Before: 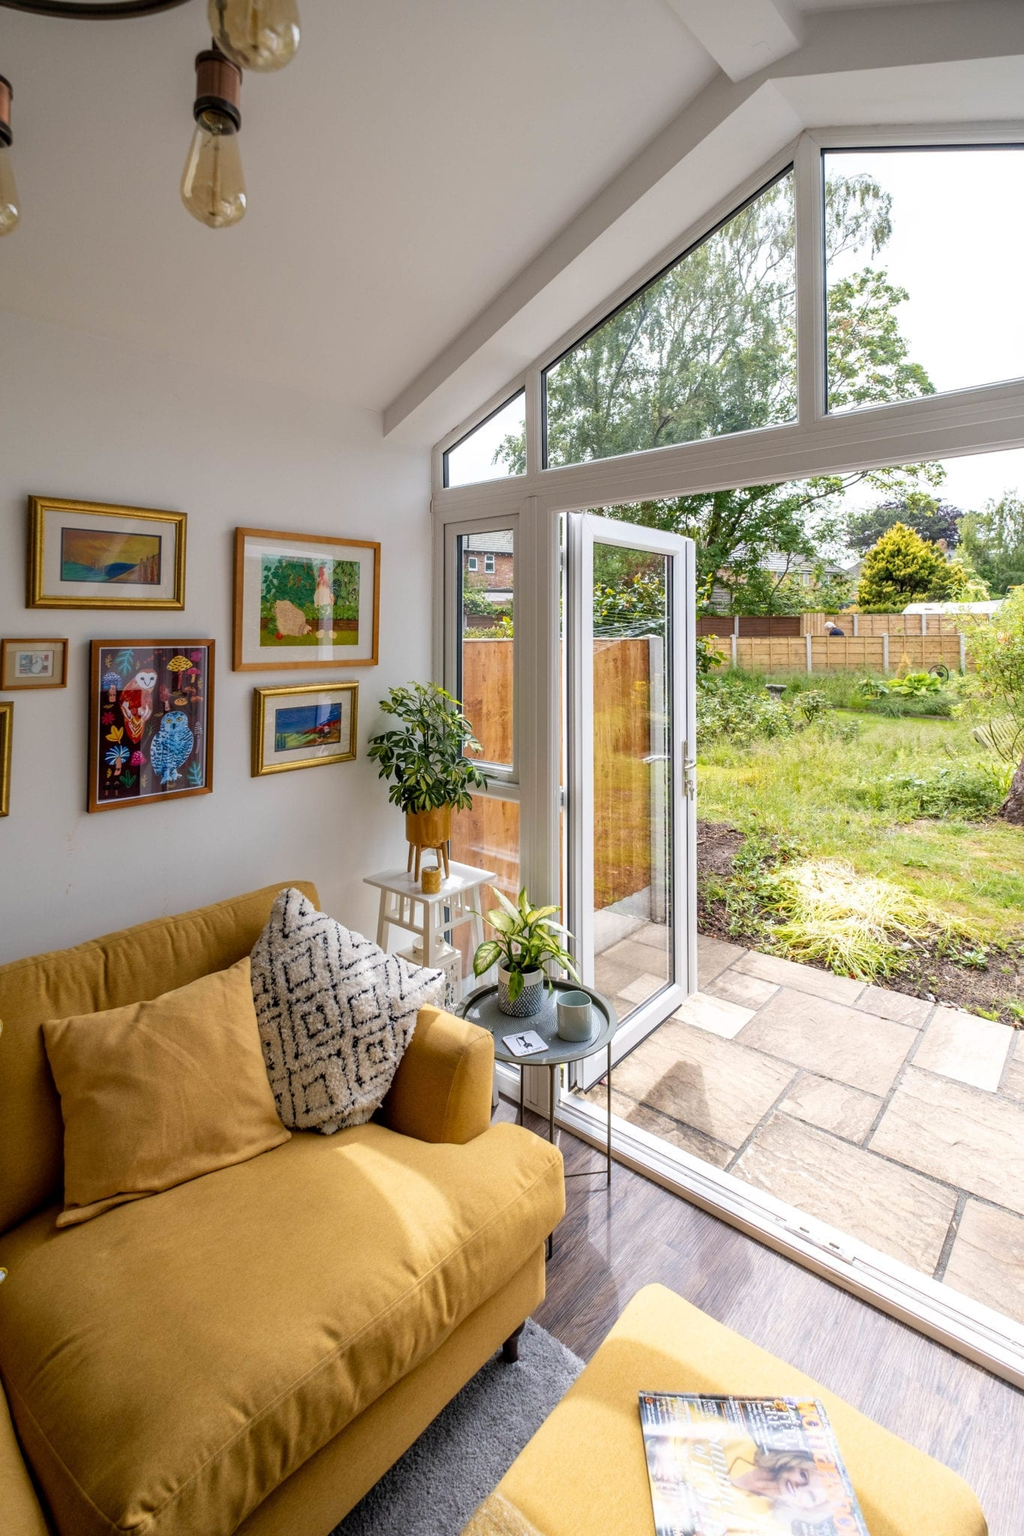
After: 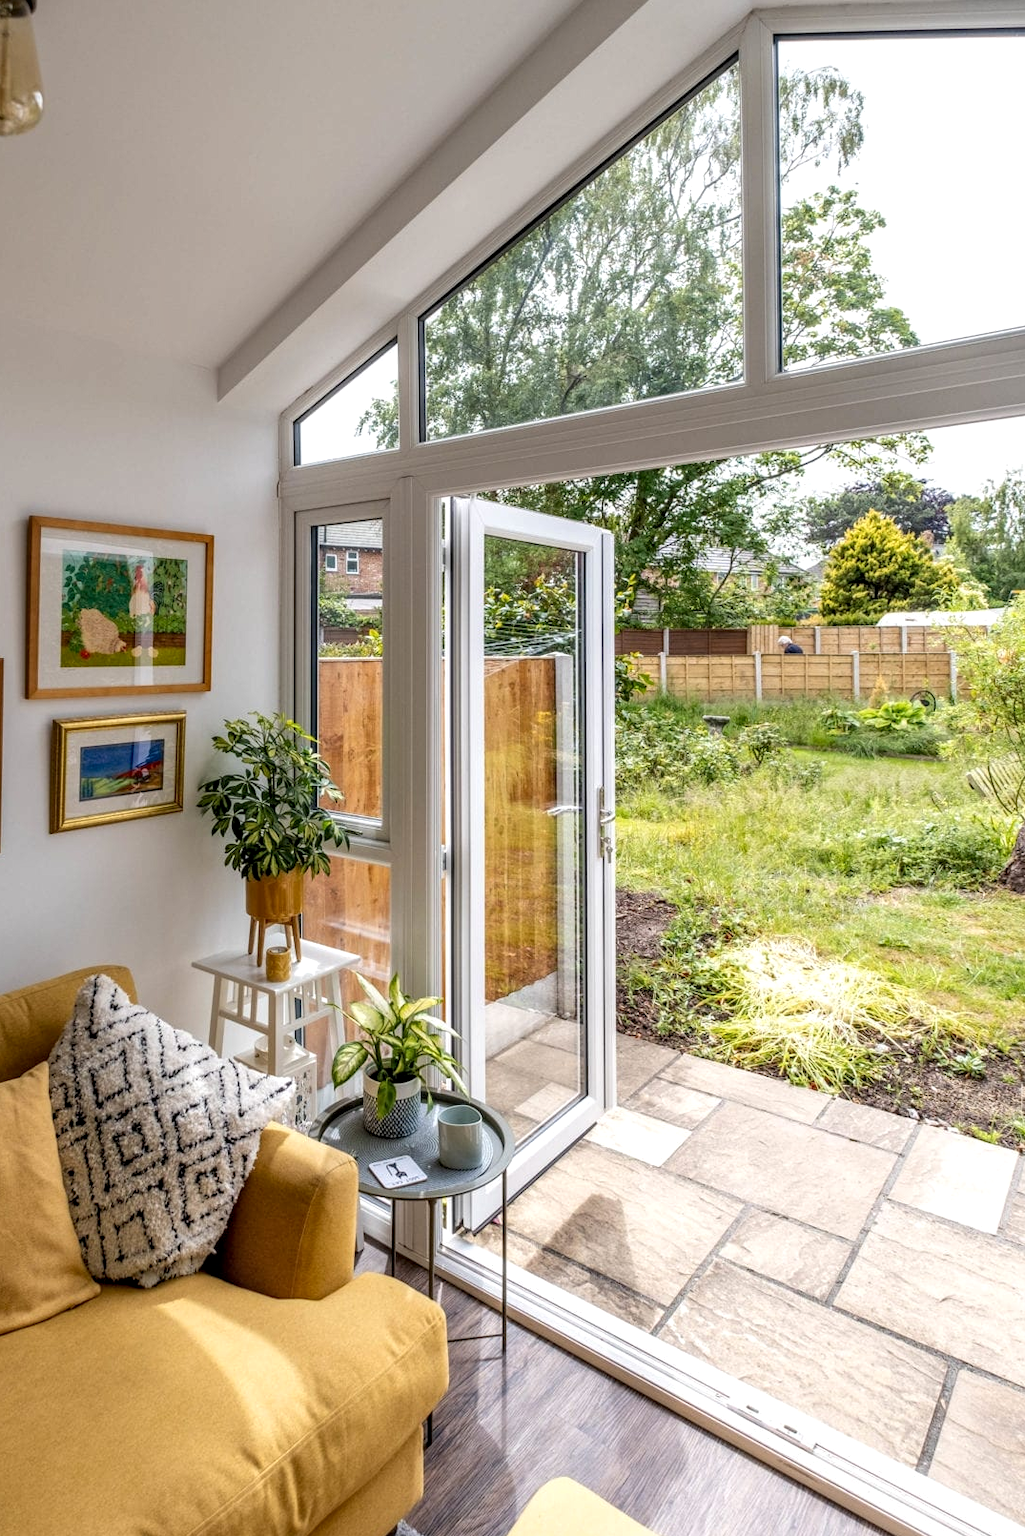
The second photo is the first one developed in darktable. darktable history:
color zones: mix -62.47%
crop and rotate: left 20.74%, top 7.912%, right 0.375%, bottom 13.378%
local contrast: detail 130%
